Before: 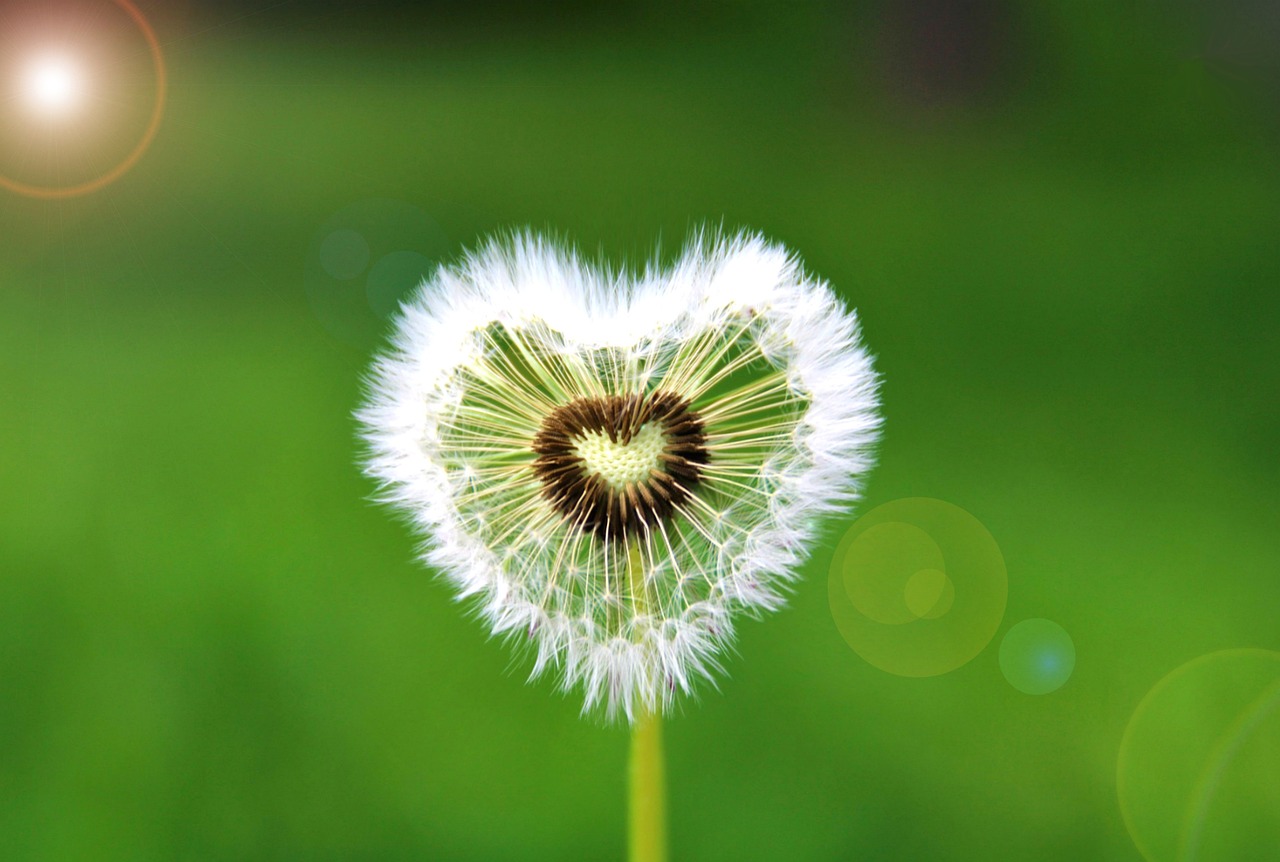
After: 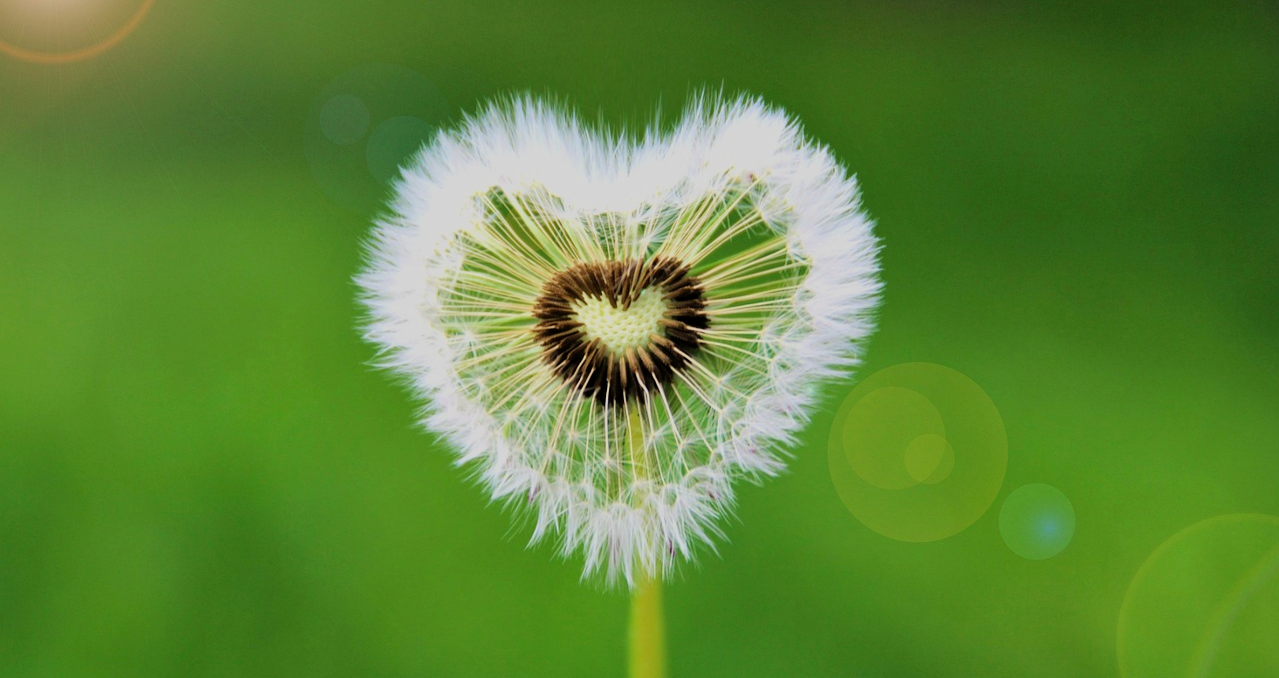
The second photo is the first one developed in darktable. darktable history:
crop and rotate: top 15.774%, bottom 5.506%
filmic rgb: black relative exposure -7.65 EV, white relative exposure 4.56 EV, hardness 3.61, color science v6 (2022)
